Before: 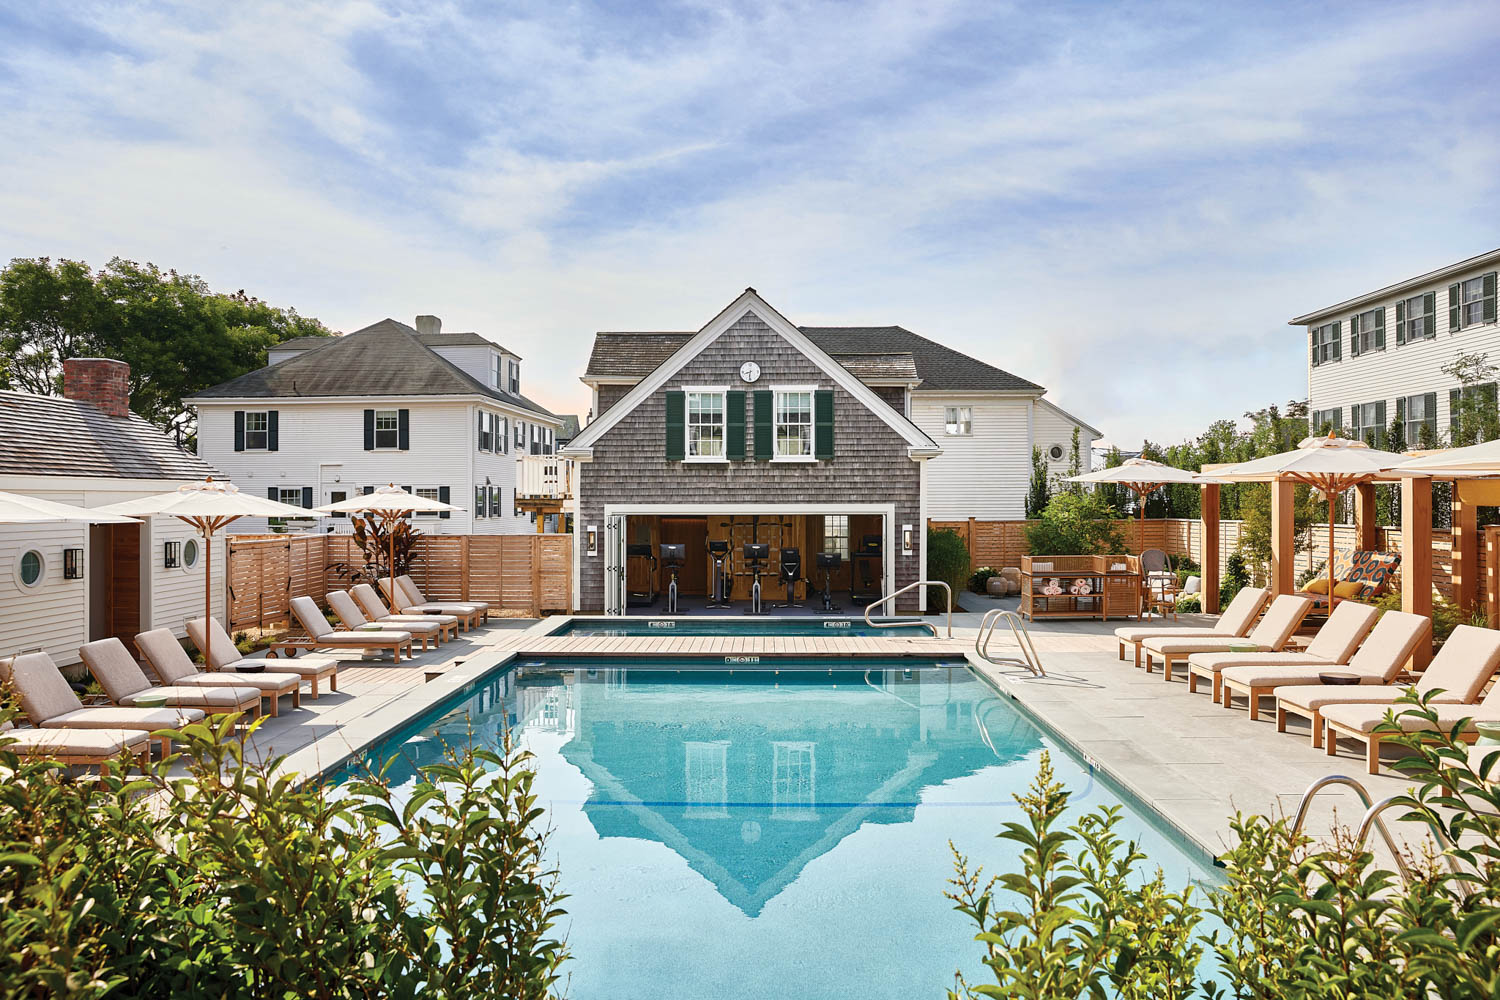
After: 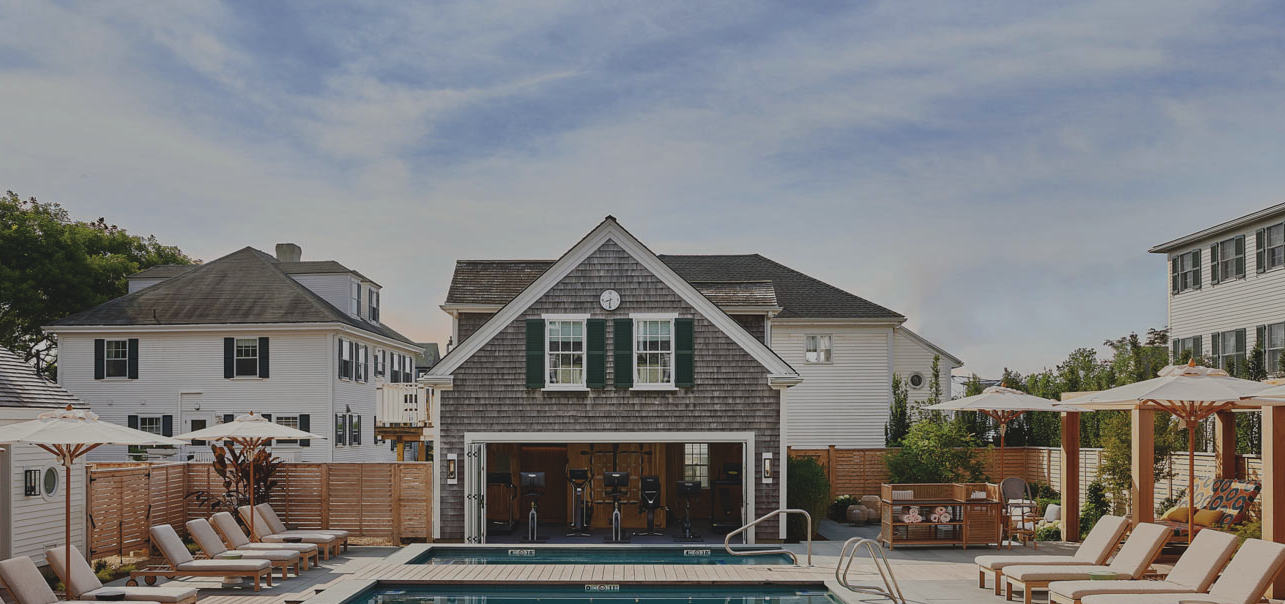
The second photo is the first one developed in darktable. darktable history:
exposure: black level correction -0.016, exposure -1.018 EV, compensate highlight preservation false
crop and rotate: left 9.345%, top 7.22%, right 4.982%, bottom 32.331%
